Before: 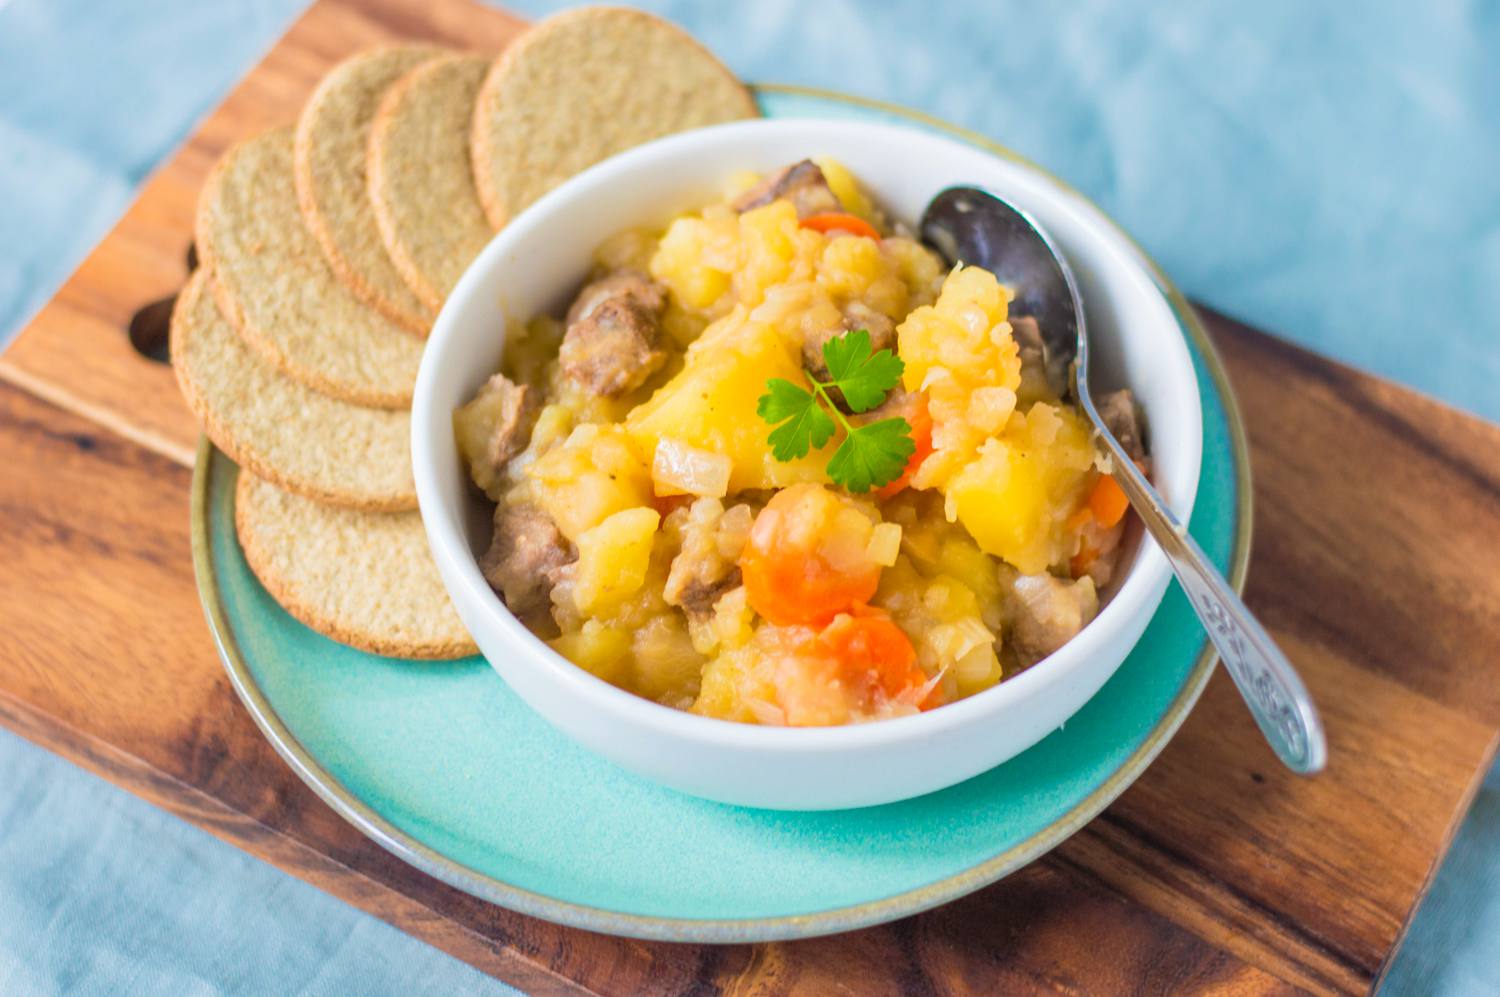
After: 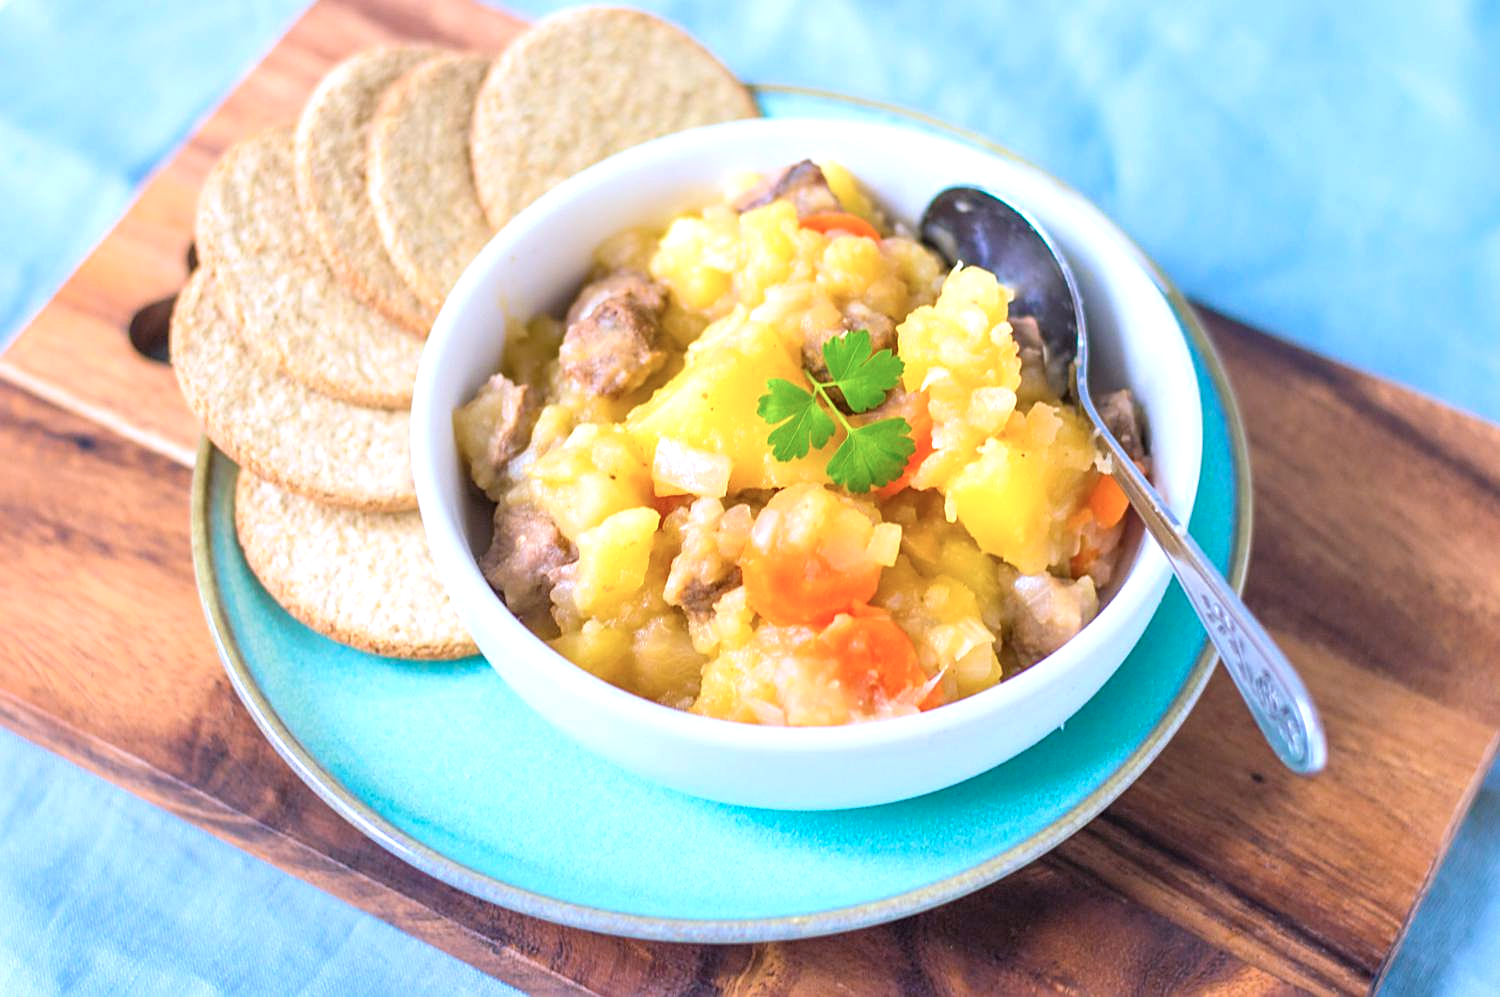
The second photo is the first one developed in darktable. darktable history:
exposure: black level correction 0.001, exposure 0.5 EV, compensate exposure bias true, compensate highlight preservation false
color calibration: illuminant as shot in camera, x 0.377, y 0.392, temperature 4169.3 K, saturation algorithm version 1 (2020)
sharpen: on, module defaults
